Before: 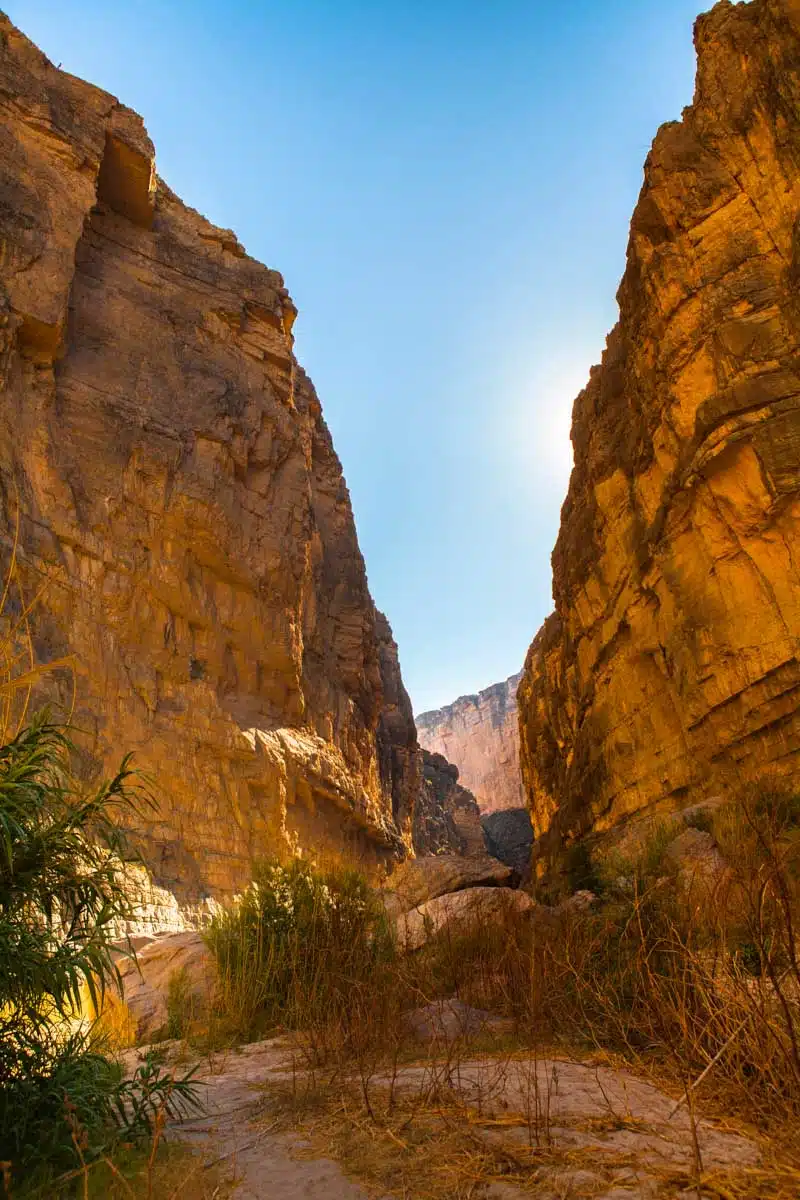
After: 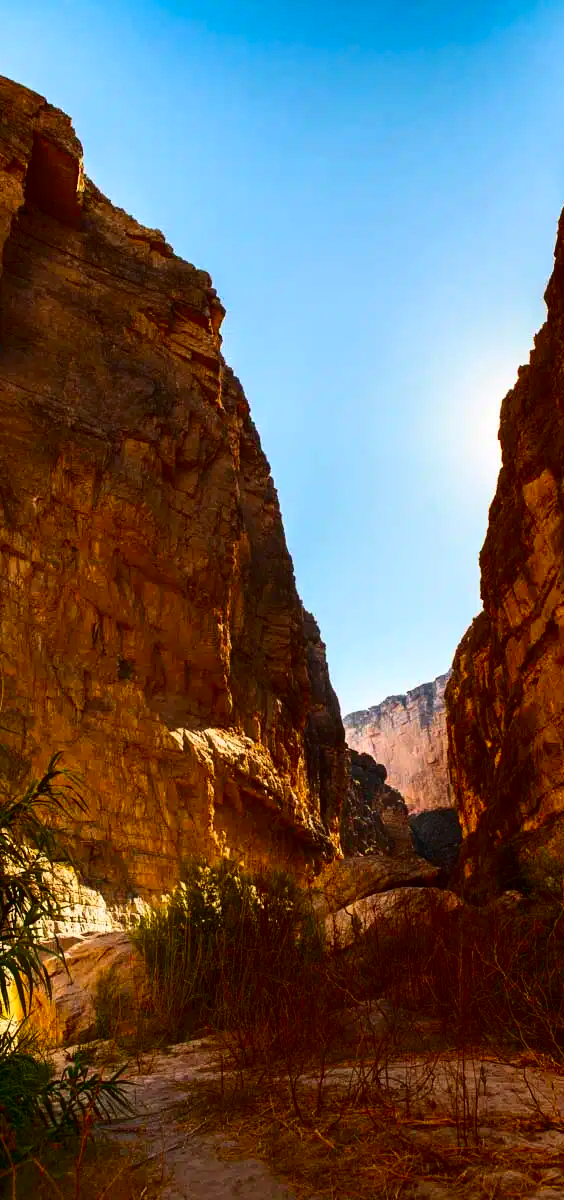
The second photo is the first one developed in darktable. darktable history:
crop and rotate: left 9.078%, right 20.32%
contrast brightness saturation: contrast 0.217, brightness -0.184, saturation 0.233
